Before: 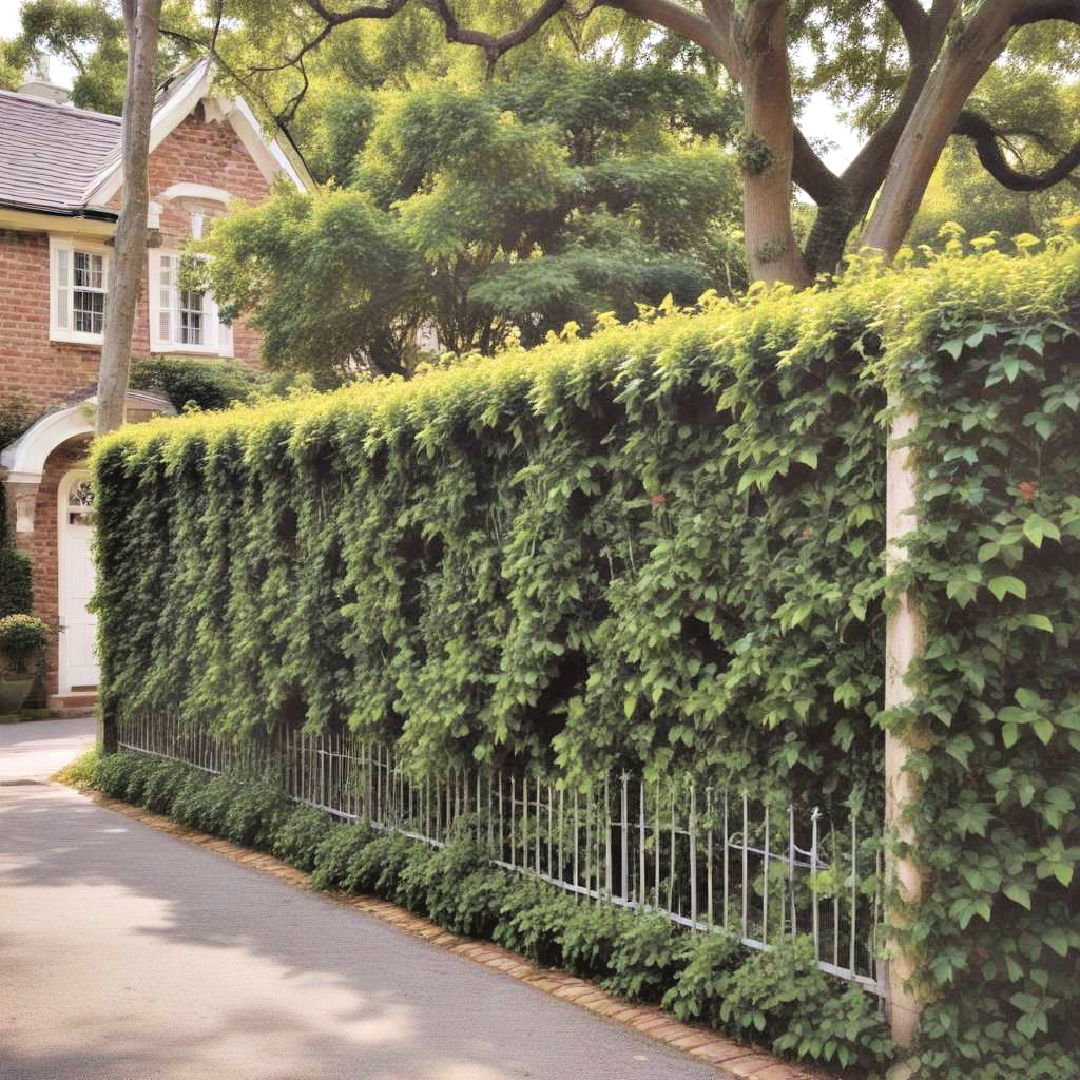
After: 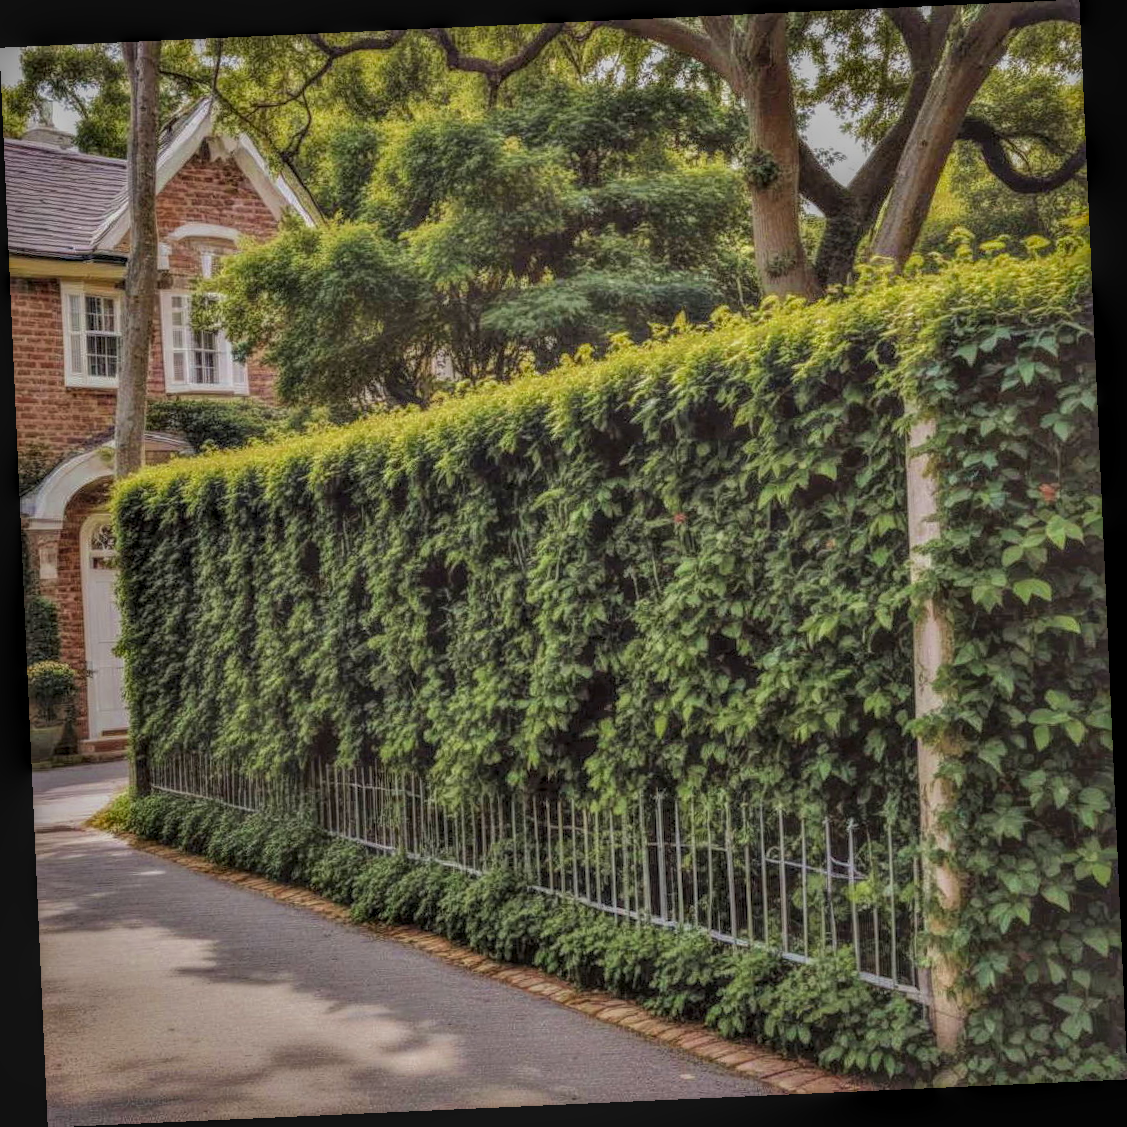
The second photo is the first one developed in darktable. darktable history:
local contrast: highlights 20%, shadows 30%, detail 200%, midtone range 0.2
rotate and perspective: rotation -2.56°, automatic cropping off
